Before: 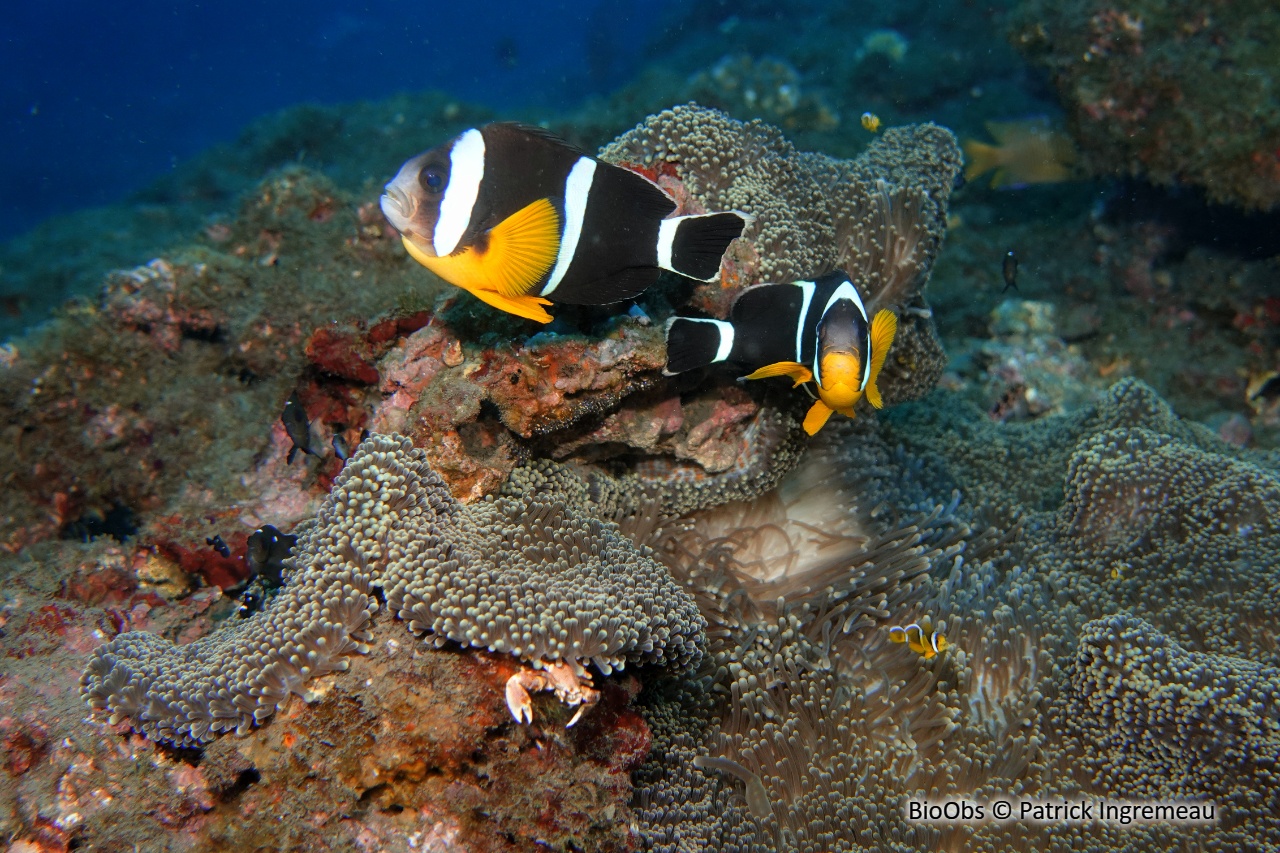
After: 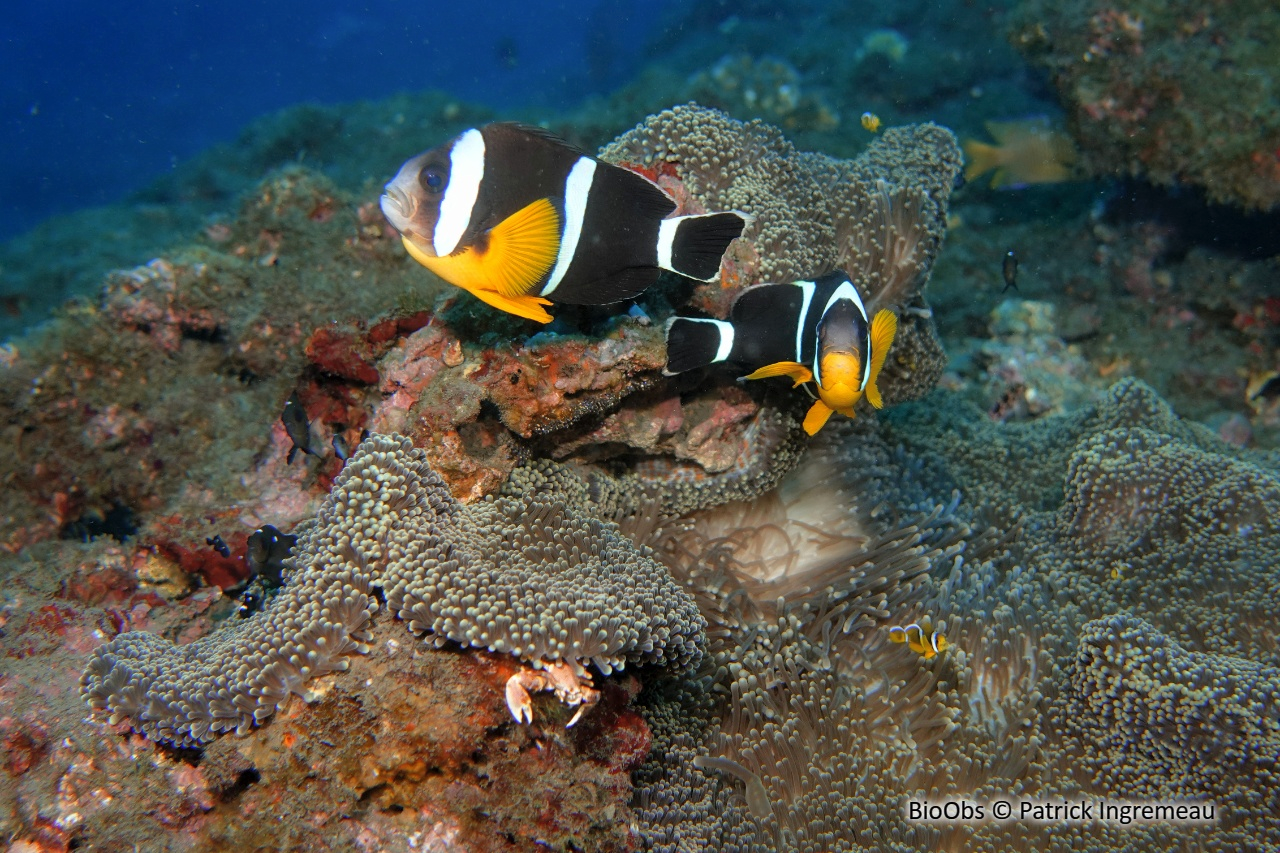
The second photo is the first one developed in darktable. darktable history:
shadows and highlights: shadows 43.06, highlights 6.94
exposure: compensate exposure bias true, compensate highlight preservation false
